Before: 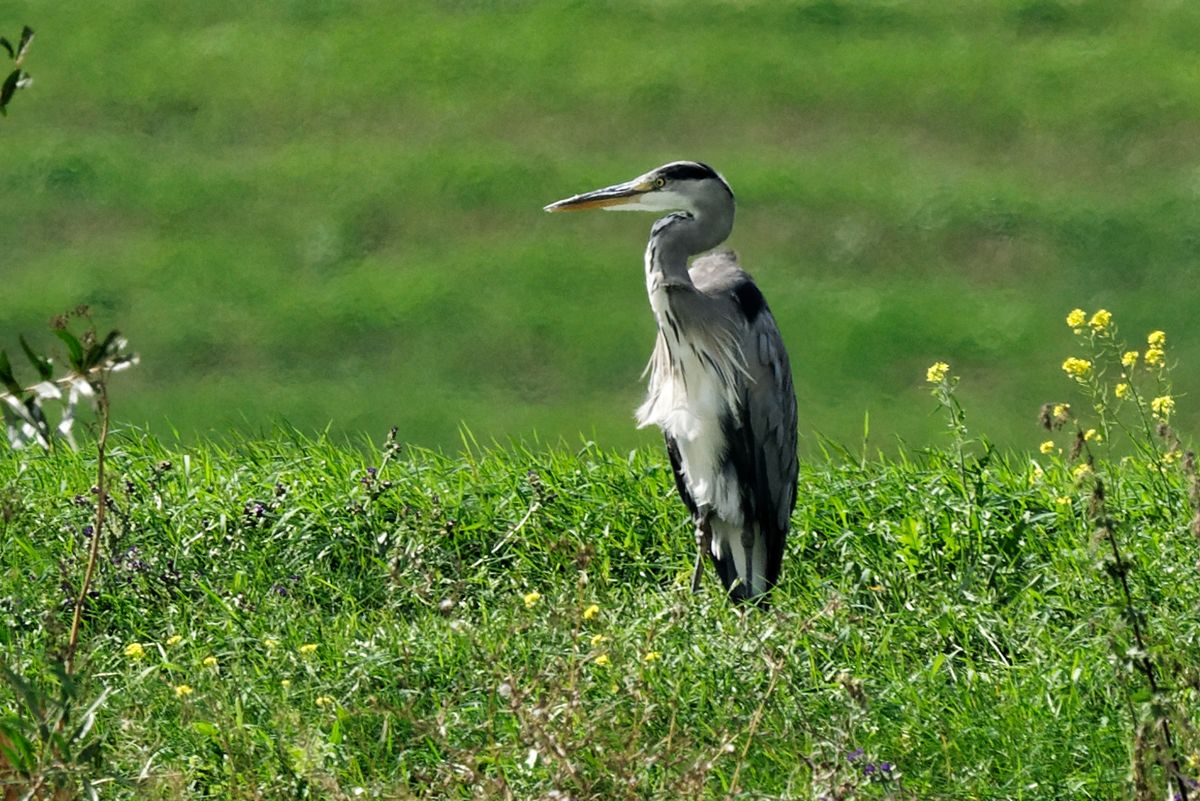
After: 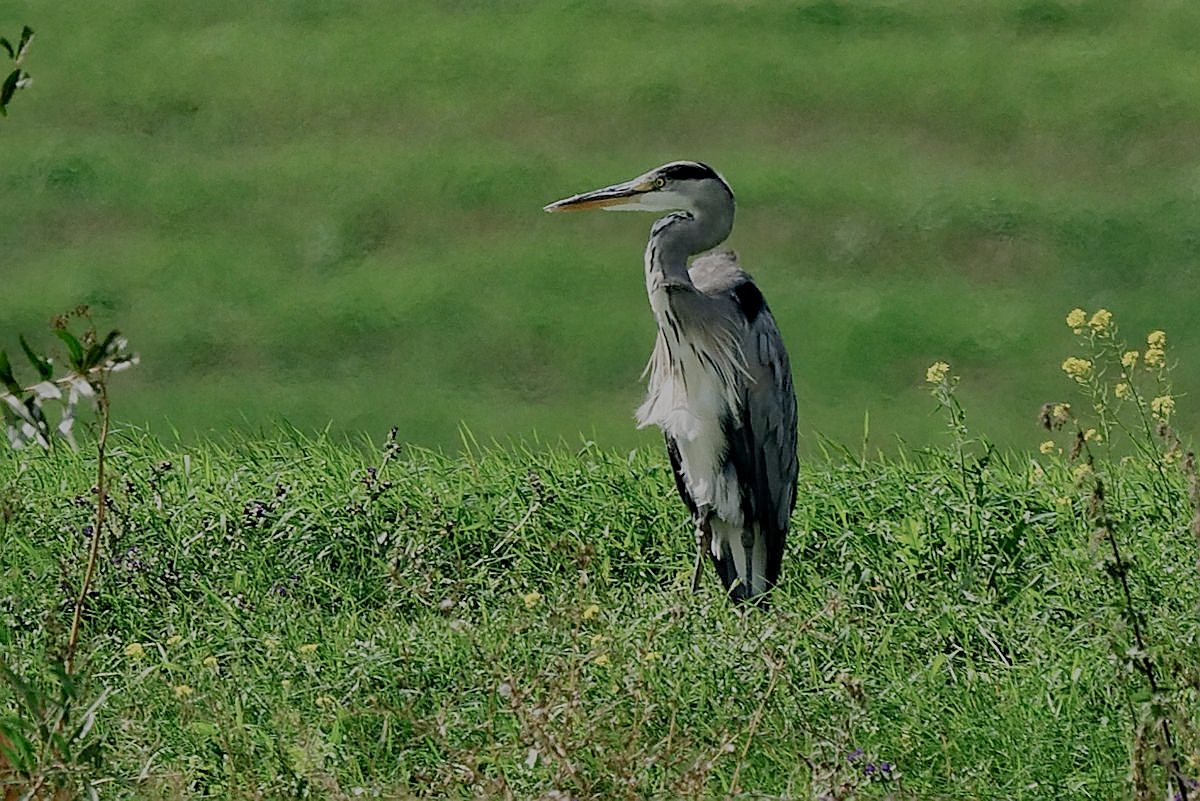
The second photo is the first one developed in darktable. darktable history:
exposure: exposure 1.091 EV, compensate exposure bias true, compensate highlight preservation false
haze removal: compatibility mode true, adaptive false
color balance rgb: perceptual saturation grading › global saturation 15.167%, perceptual saturation grading › highlights -19.292%, perceptual saturation grading › shadows 19.263%, perceptual brilliance grading › global brilliance -48.303%, global vibrance 9.918%
sharpen: radius 1.38, amount 1.236, threshold 0.798
